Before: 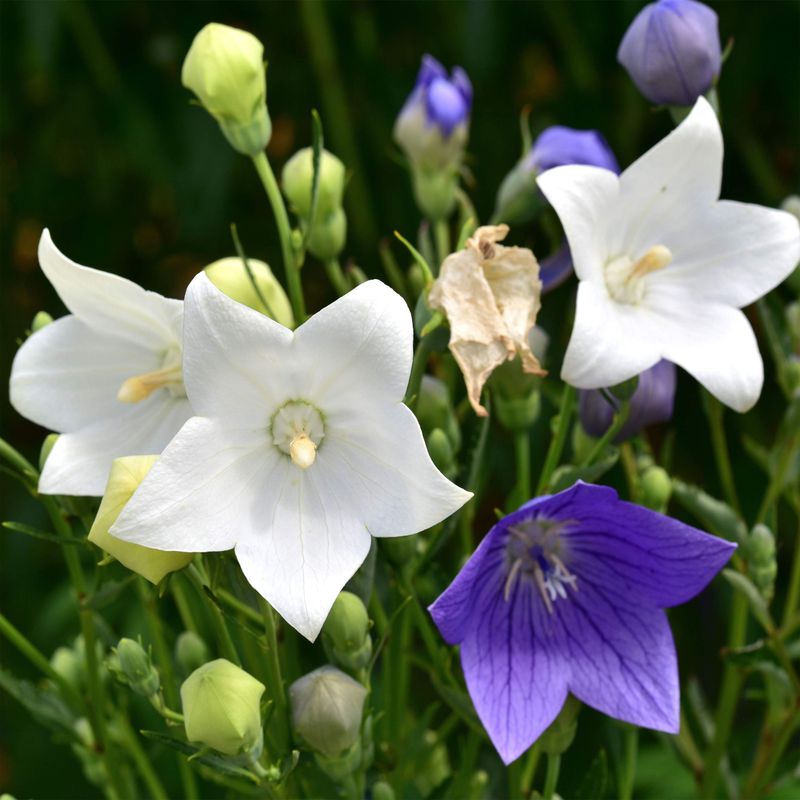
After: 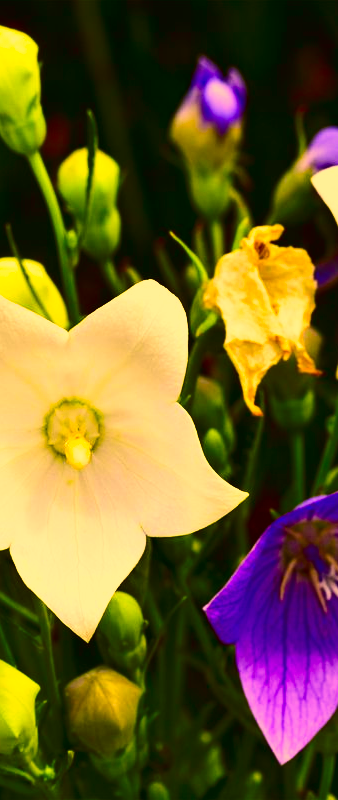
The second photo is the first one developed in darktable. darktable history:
contrast brightness saturation: contrast 0.195, brightness -0.238, saturation 0.113
color correction: highlights a* 10.79, highlights b* 30.71, shadows a* 2.83, shadows b* 18.05, saturation 1.74
base curve: curves: ch0 [(0, 0) (0.666, 0.806) (1, 1)], preserve colors none
crop: left 28.214%, right 29.46%
